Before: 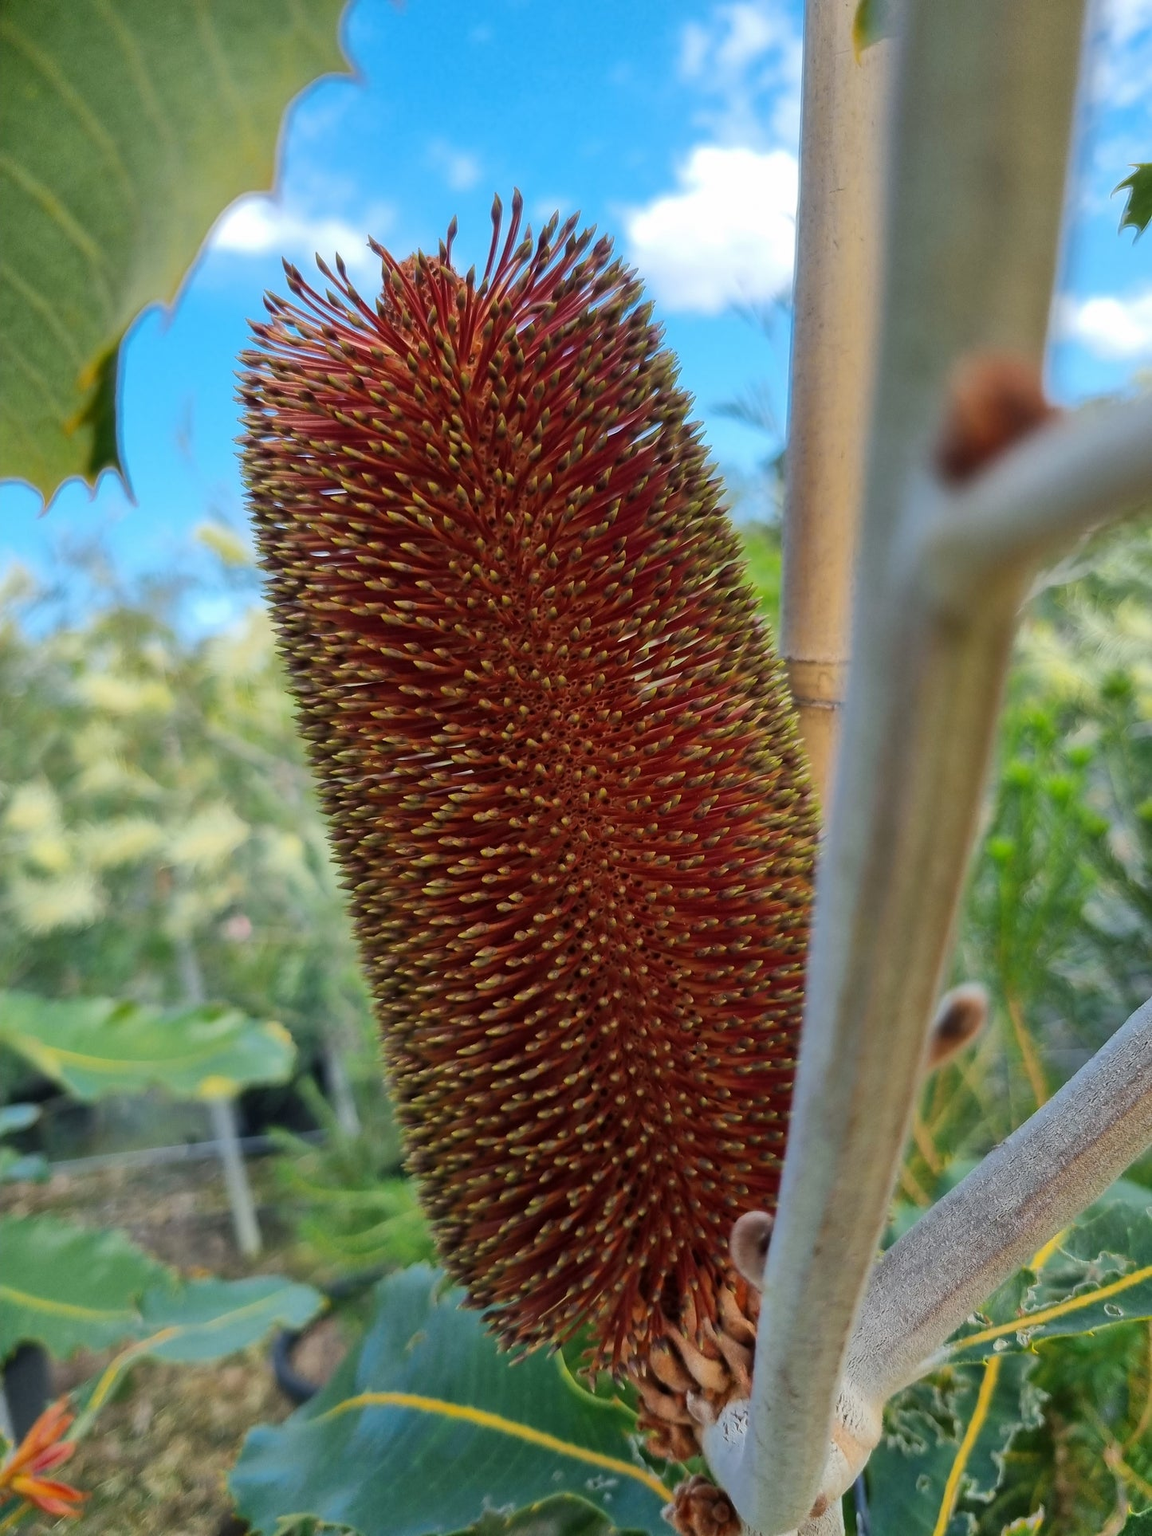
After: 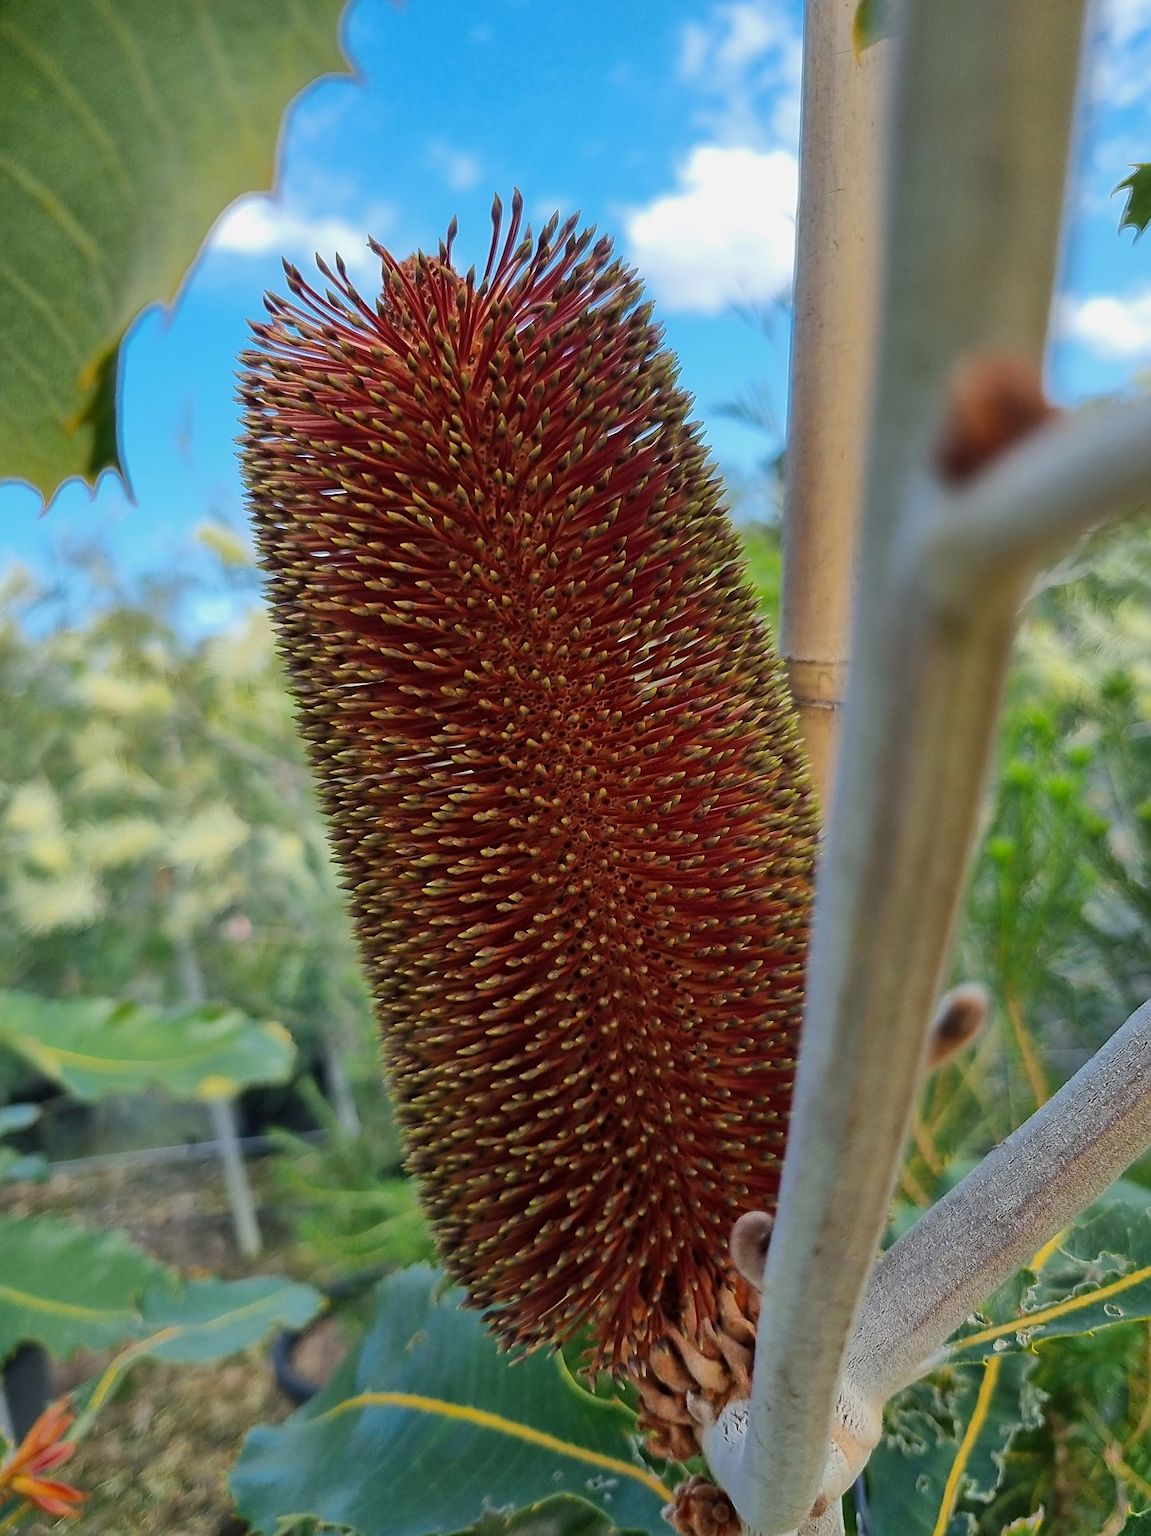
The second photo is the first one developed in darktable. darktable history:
exposure: exposure -0.153 EV, compensate highlight preservation false
sharpen: on, module defaults
